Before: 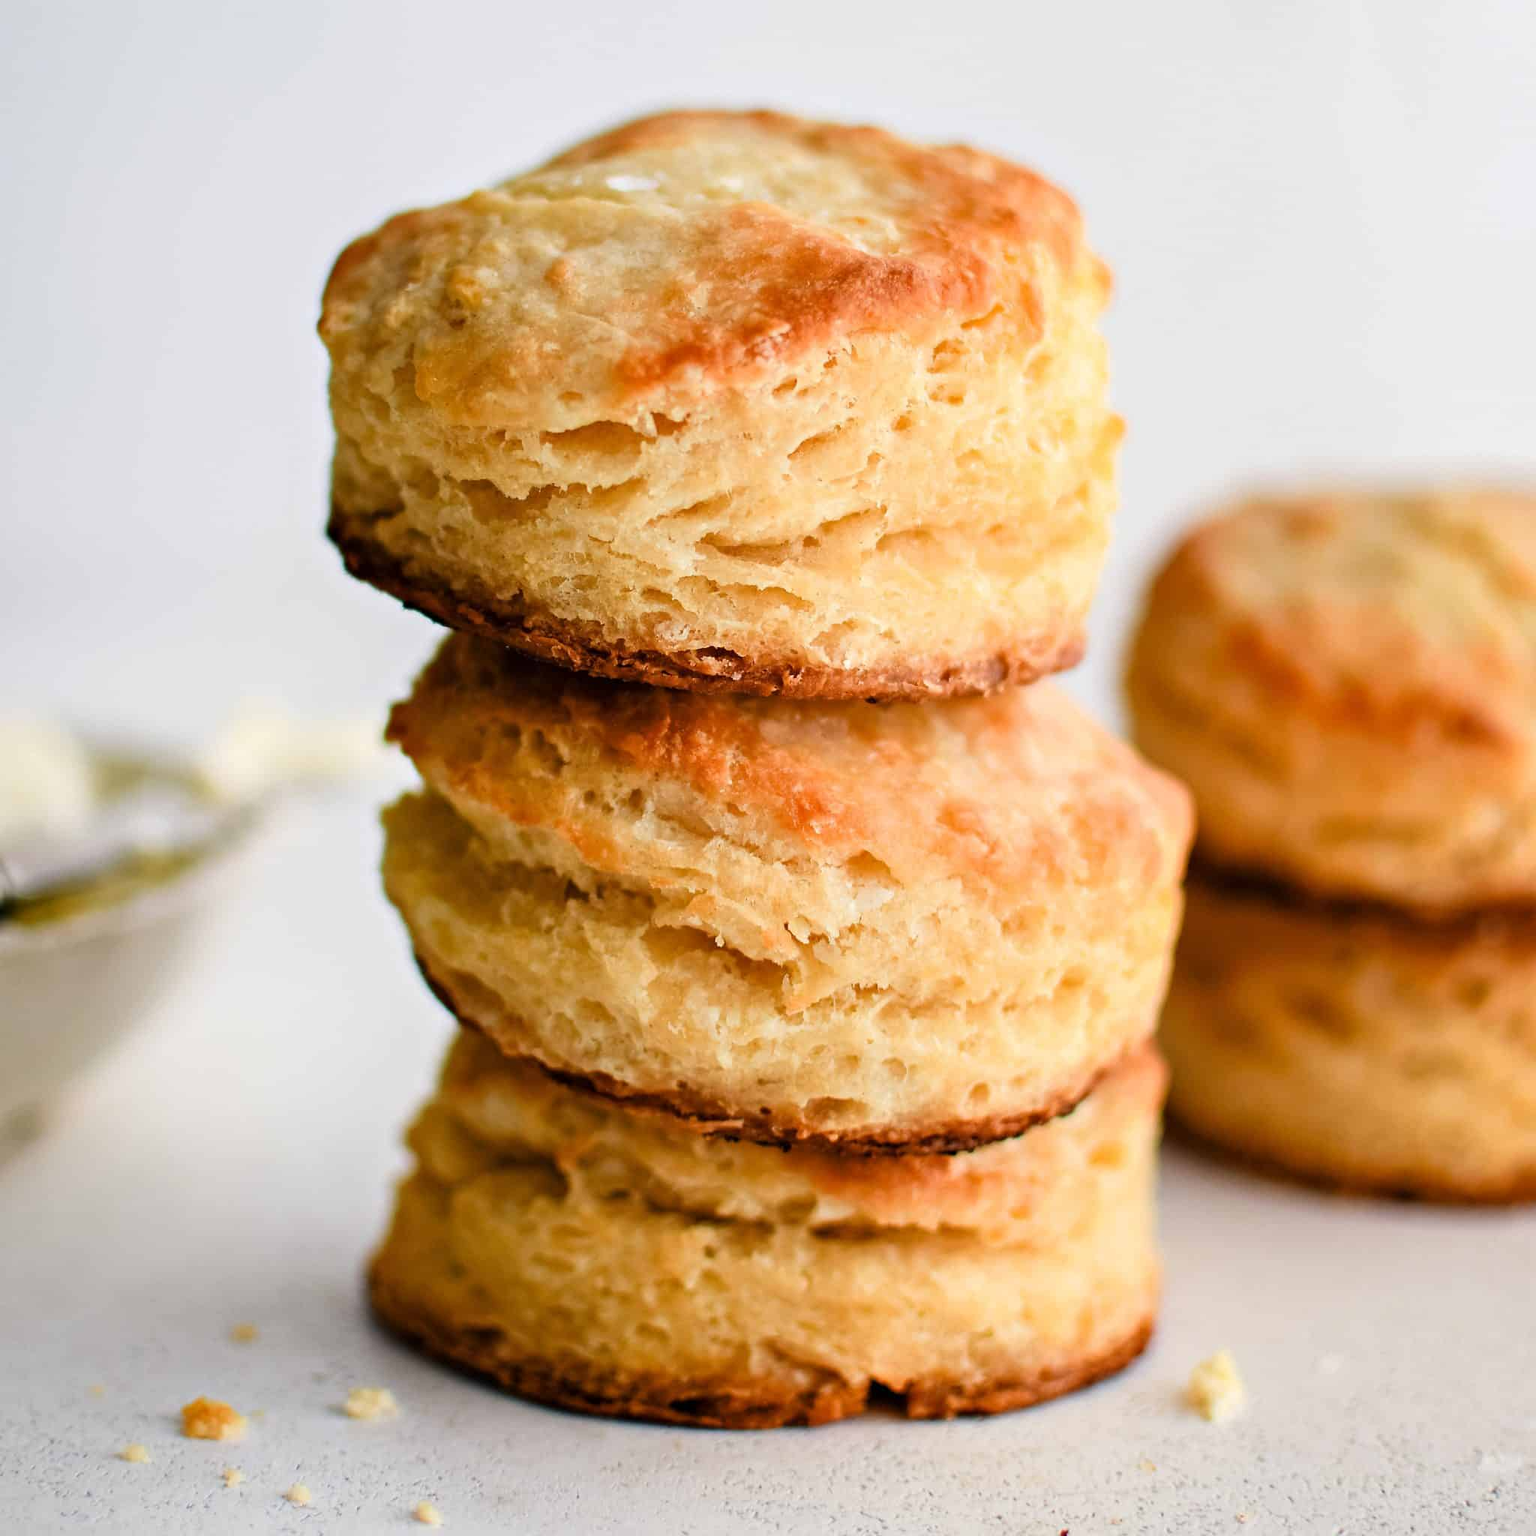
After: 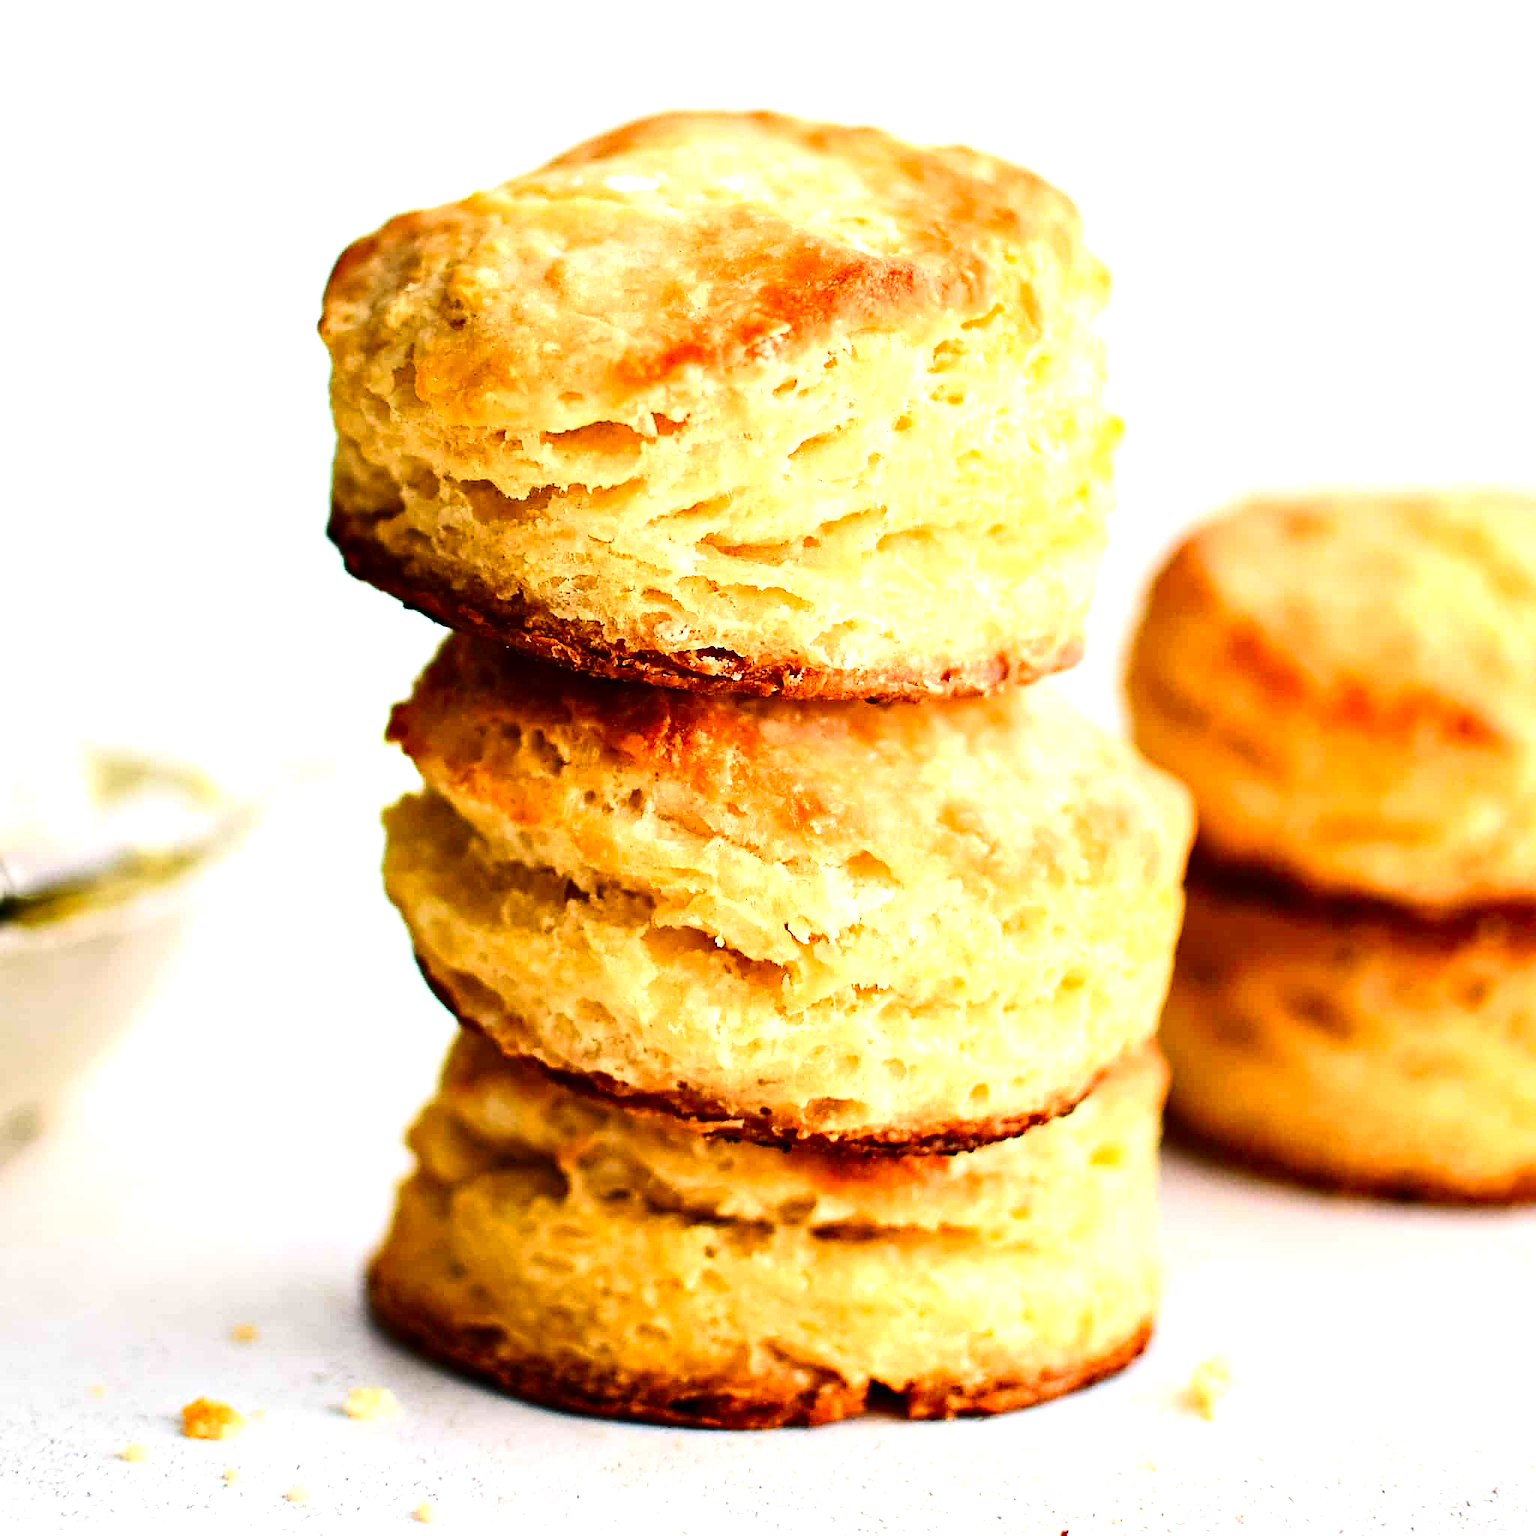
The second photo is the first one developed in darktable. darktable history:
sharpen: amount 0.575
exposure: black level correction 0, exposure 0.953 EV, compensate exposure bias true, compensate highlight preservation false
contrast brightness saturation: contrast 0.21, brightness -0.11, saturation 0.21
